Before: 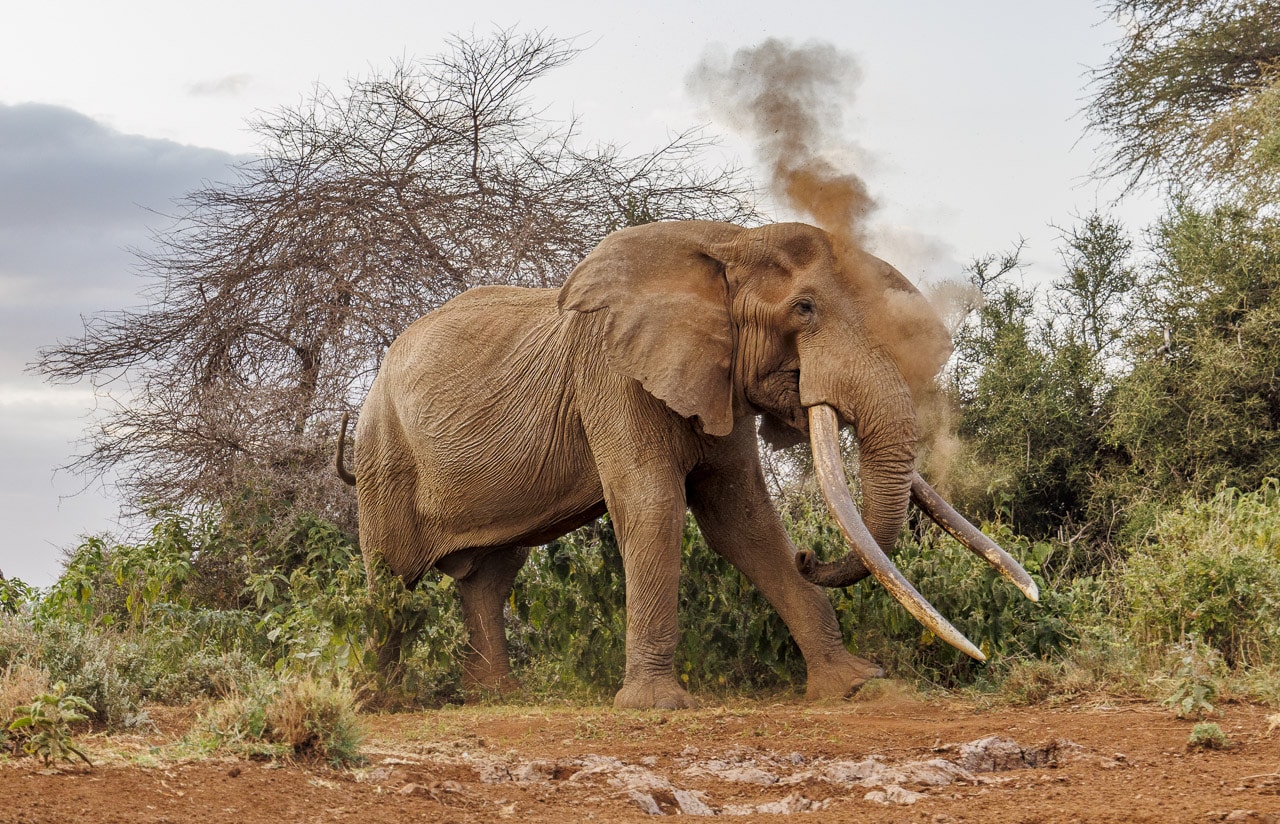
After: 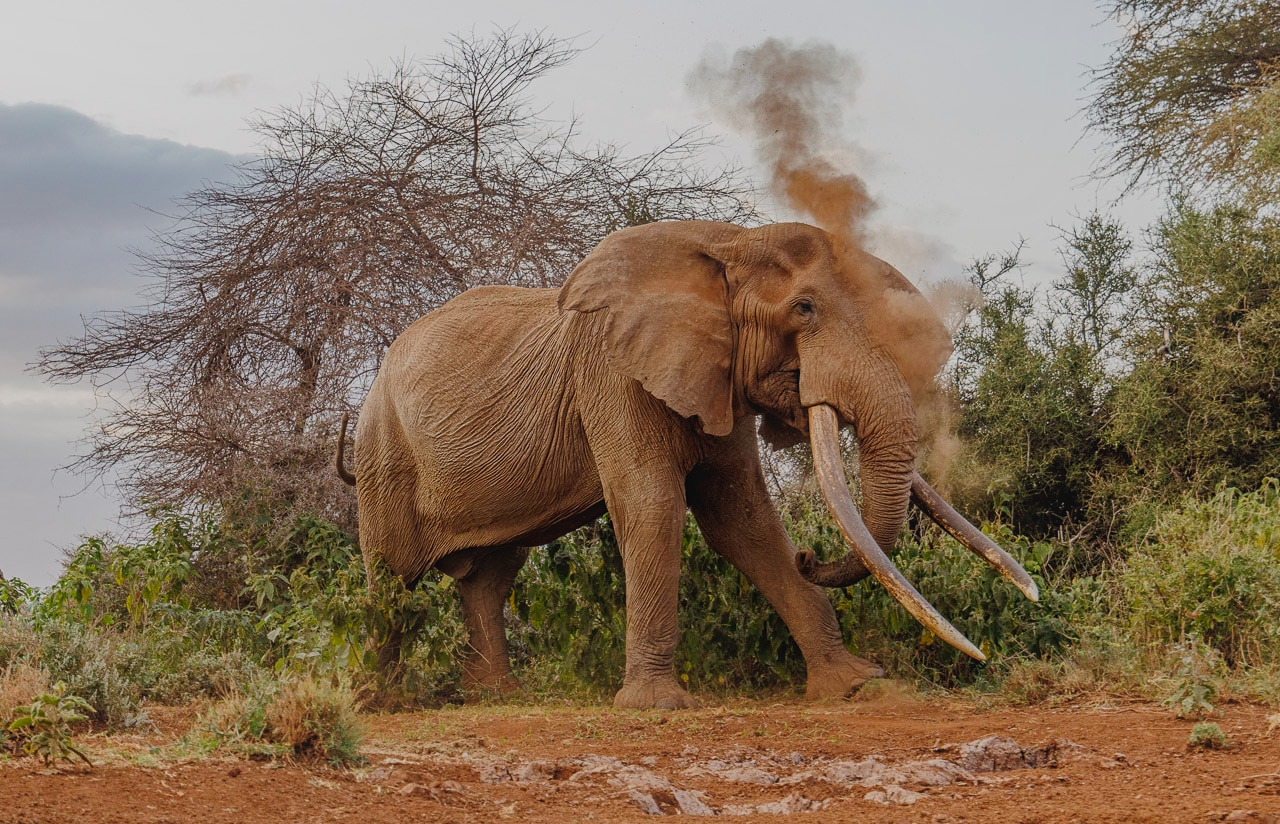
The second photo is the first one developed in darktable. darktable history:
exposure: exposure -0.492 EV, compensate highlight preservation false
contrast equalizer: y [[0.439, 0.44, 0.442, 0.457, 0.493, 0.498], [0.5 ×6], [0.5 ×6], [0 ×6], [0 ×6]], mix 0.59
